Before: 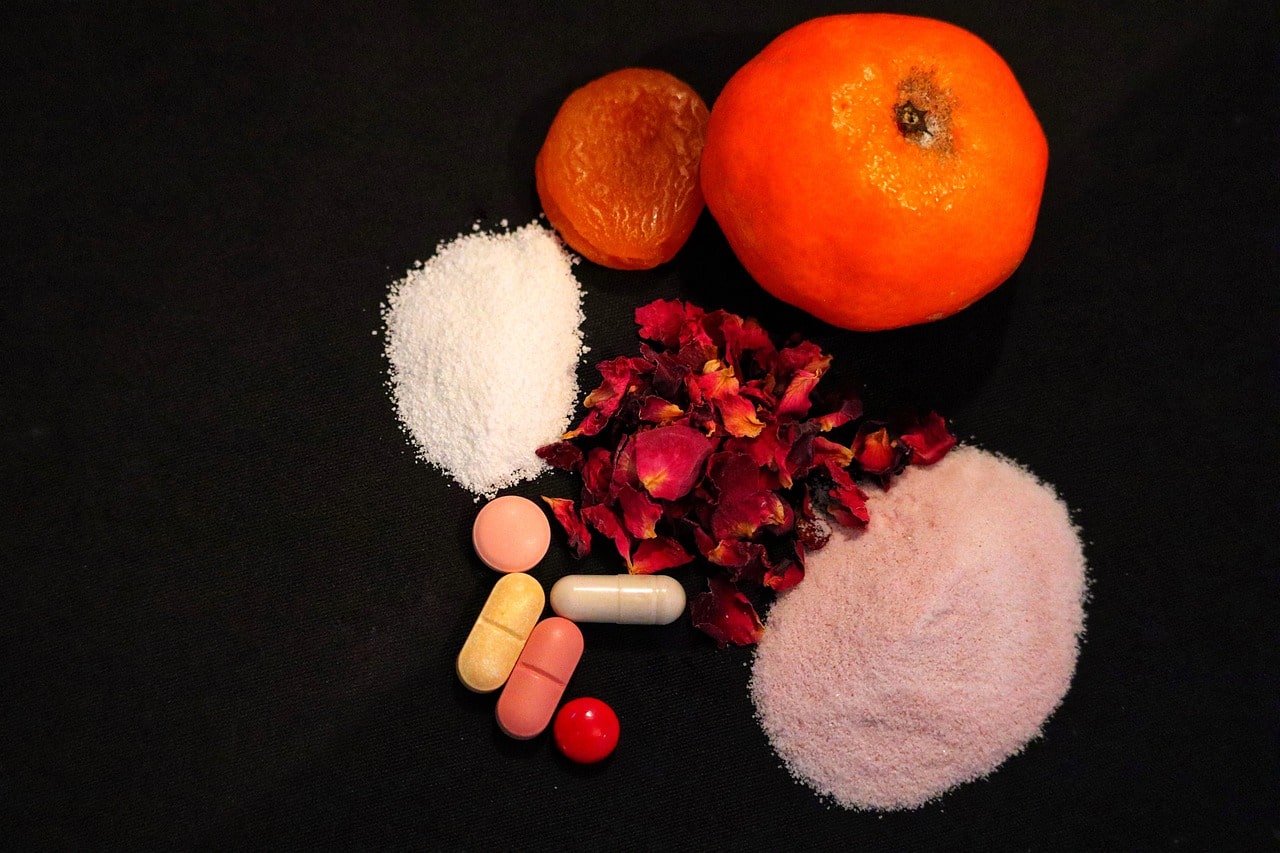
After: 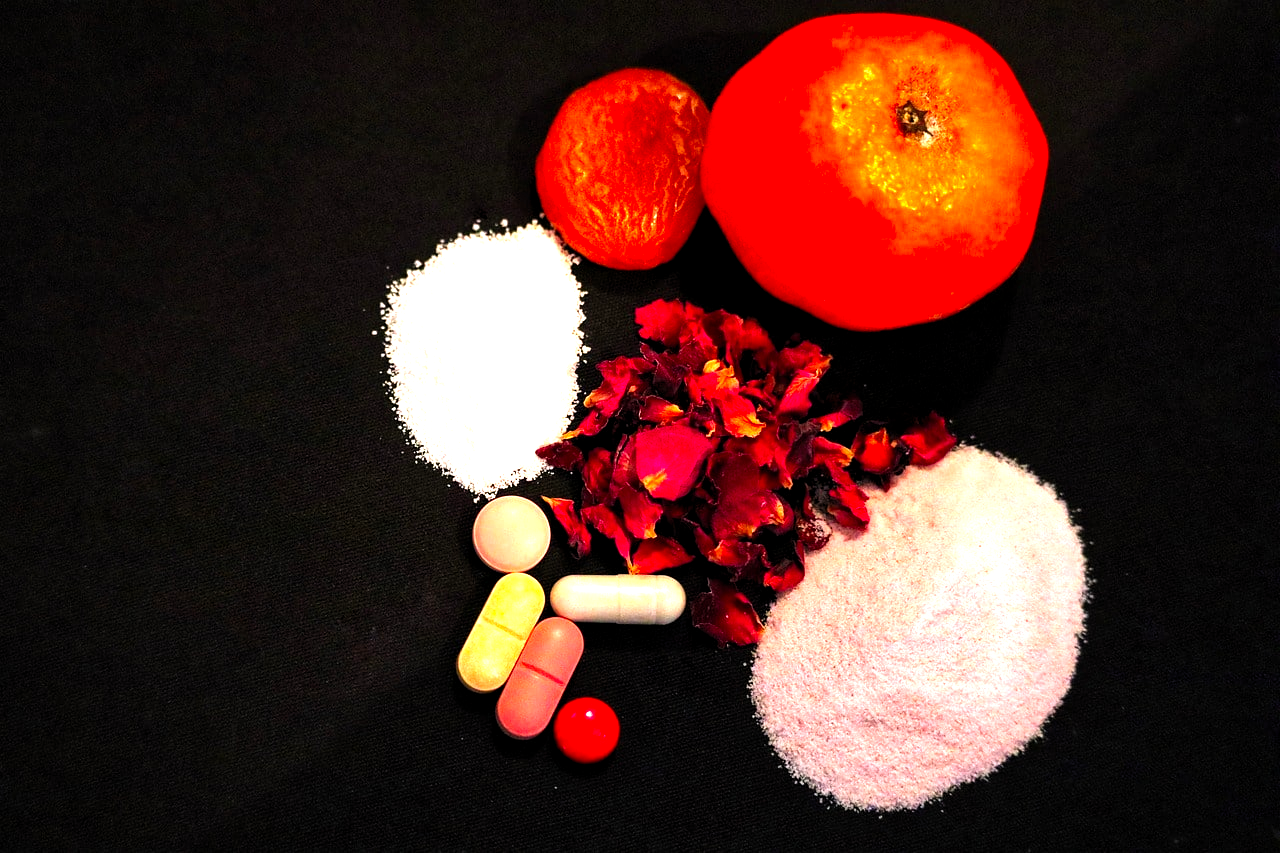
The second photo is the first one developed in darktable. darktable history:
levels: levels [0.012, 0.367, 0.697]
color contrast: green-magenta contrast 1.2, blue-yellow contrast 1.2
